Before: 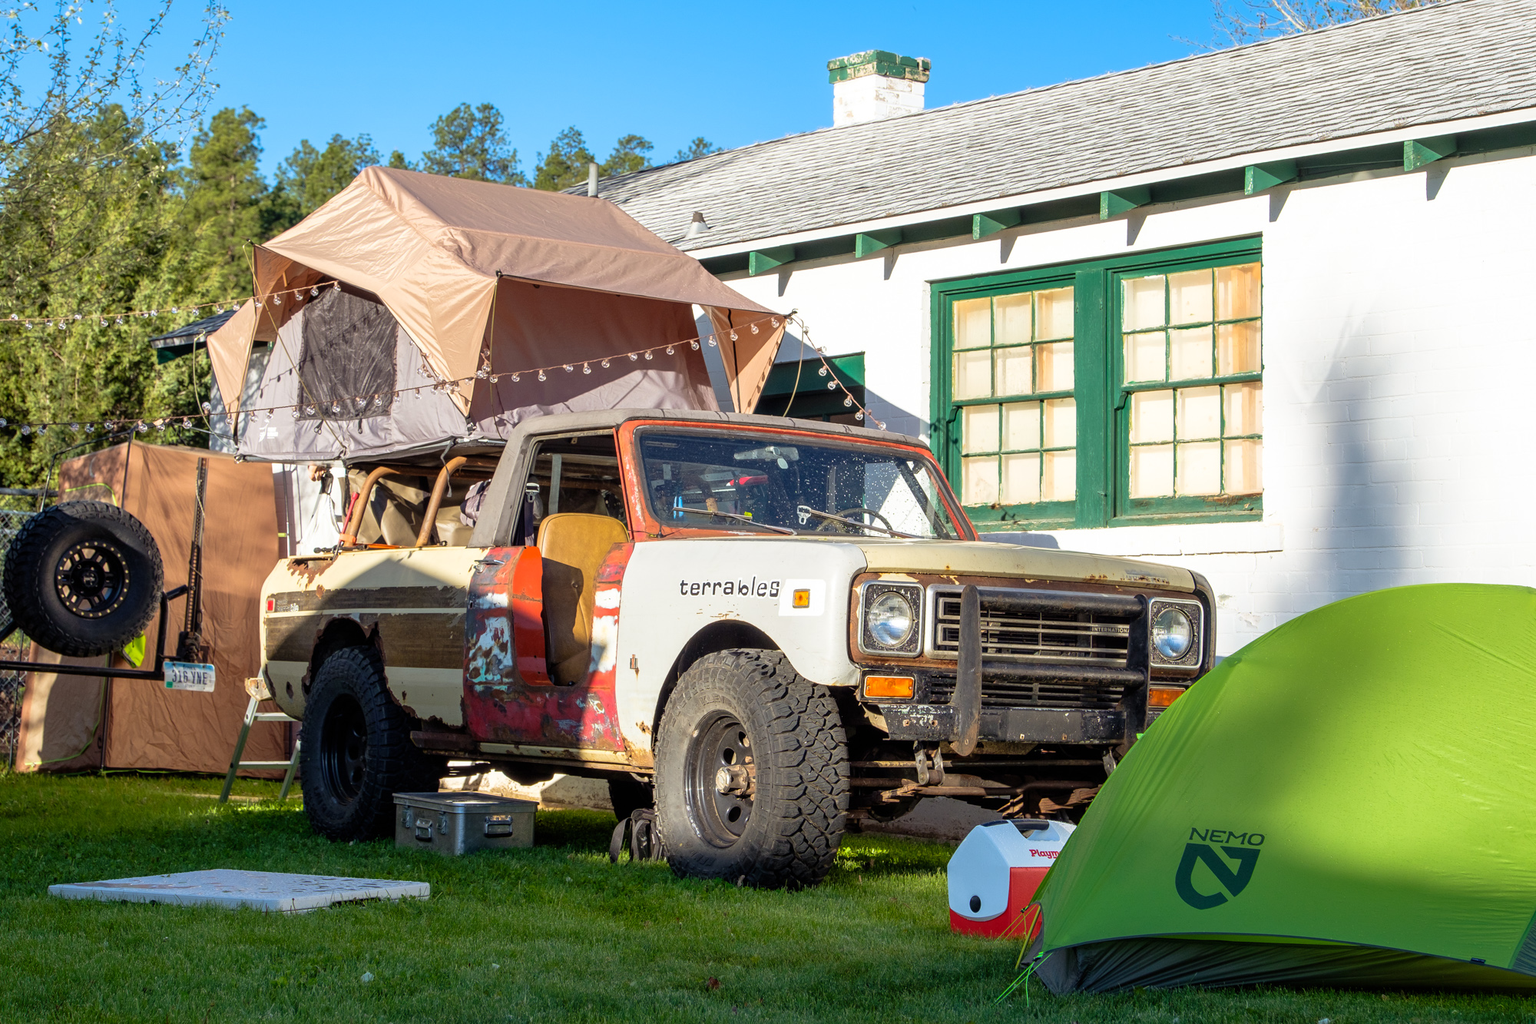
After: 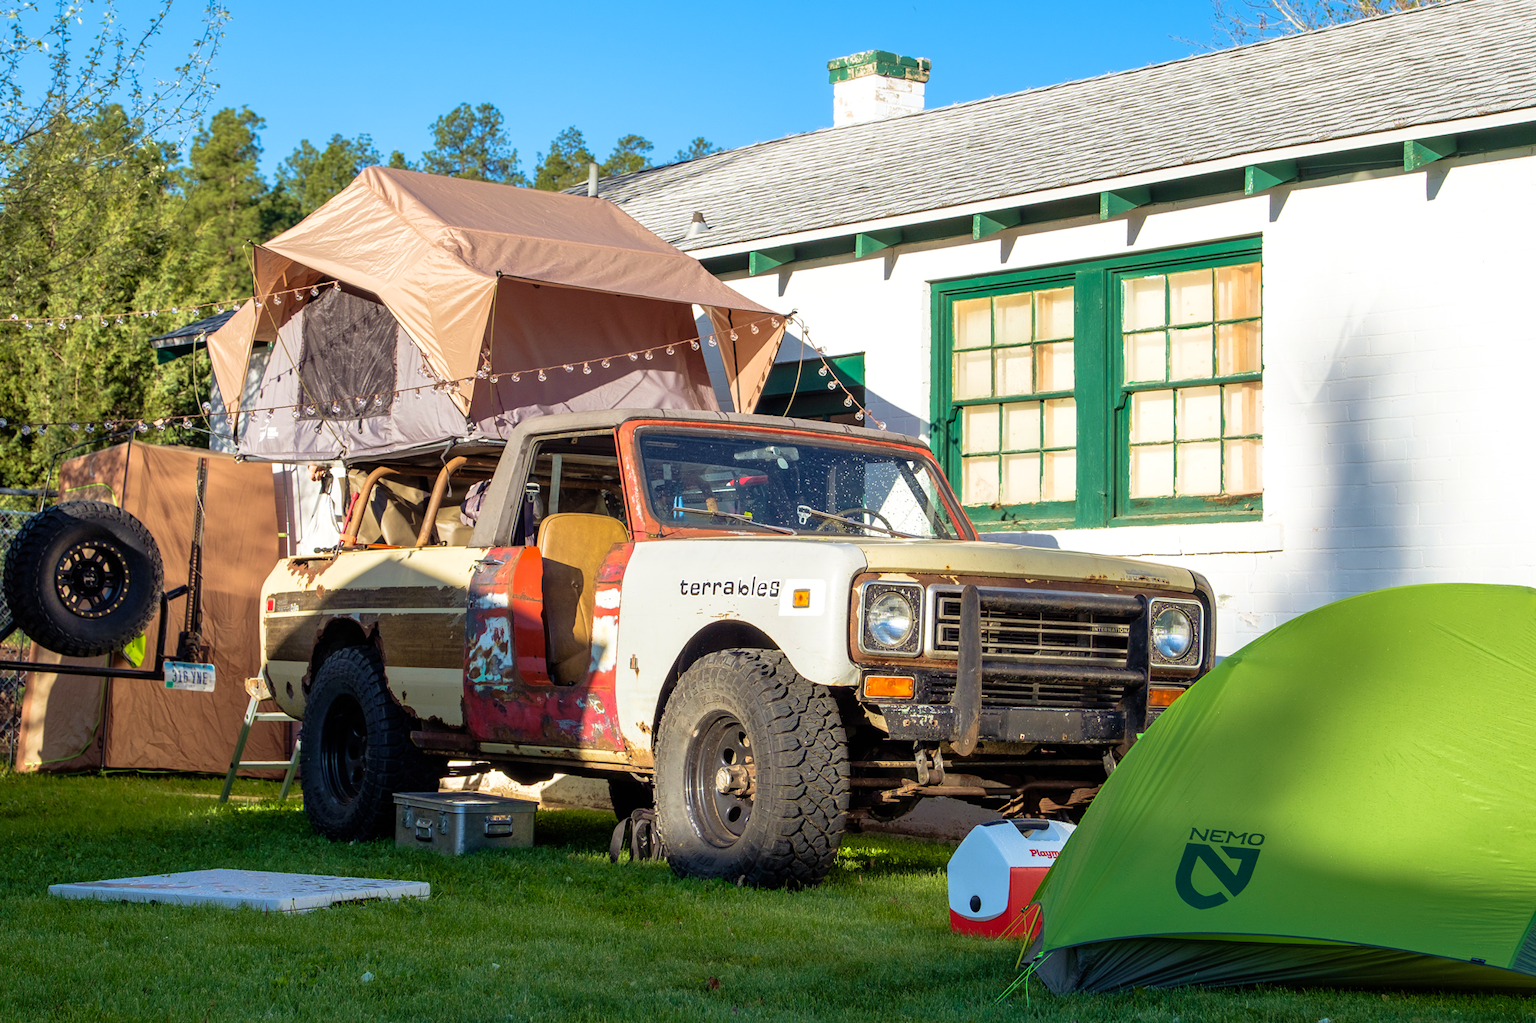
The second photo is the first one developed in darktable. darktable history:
velvia: on, module defaults
tone equalizer: edges refinement/feathering 500, mask exposure compensation -1.25 EV, preserve details no
